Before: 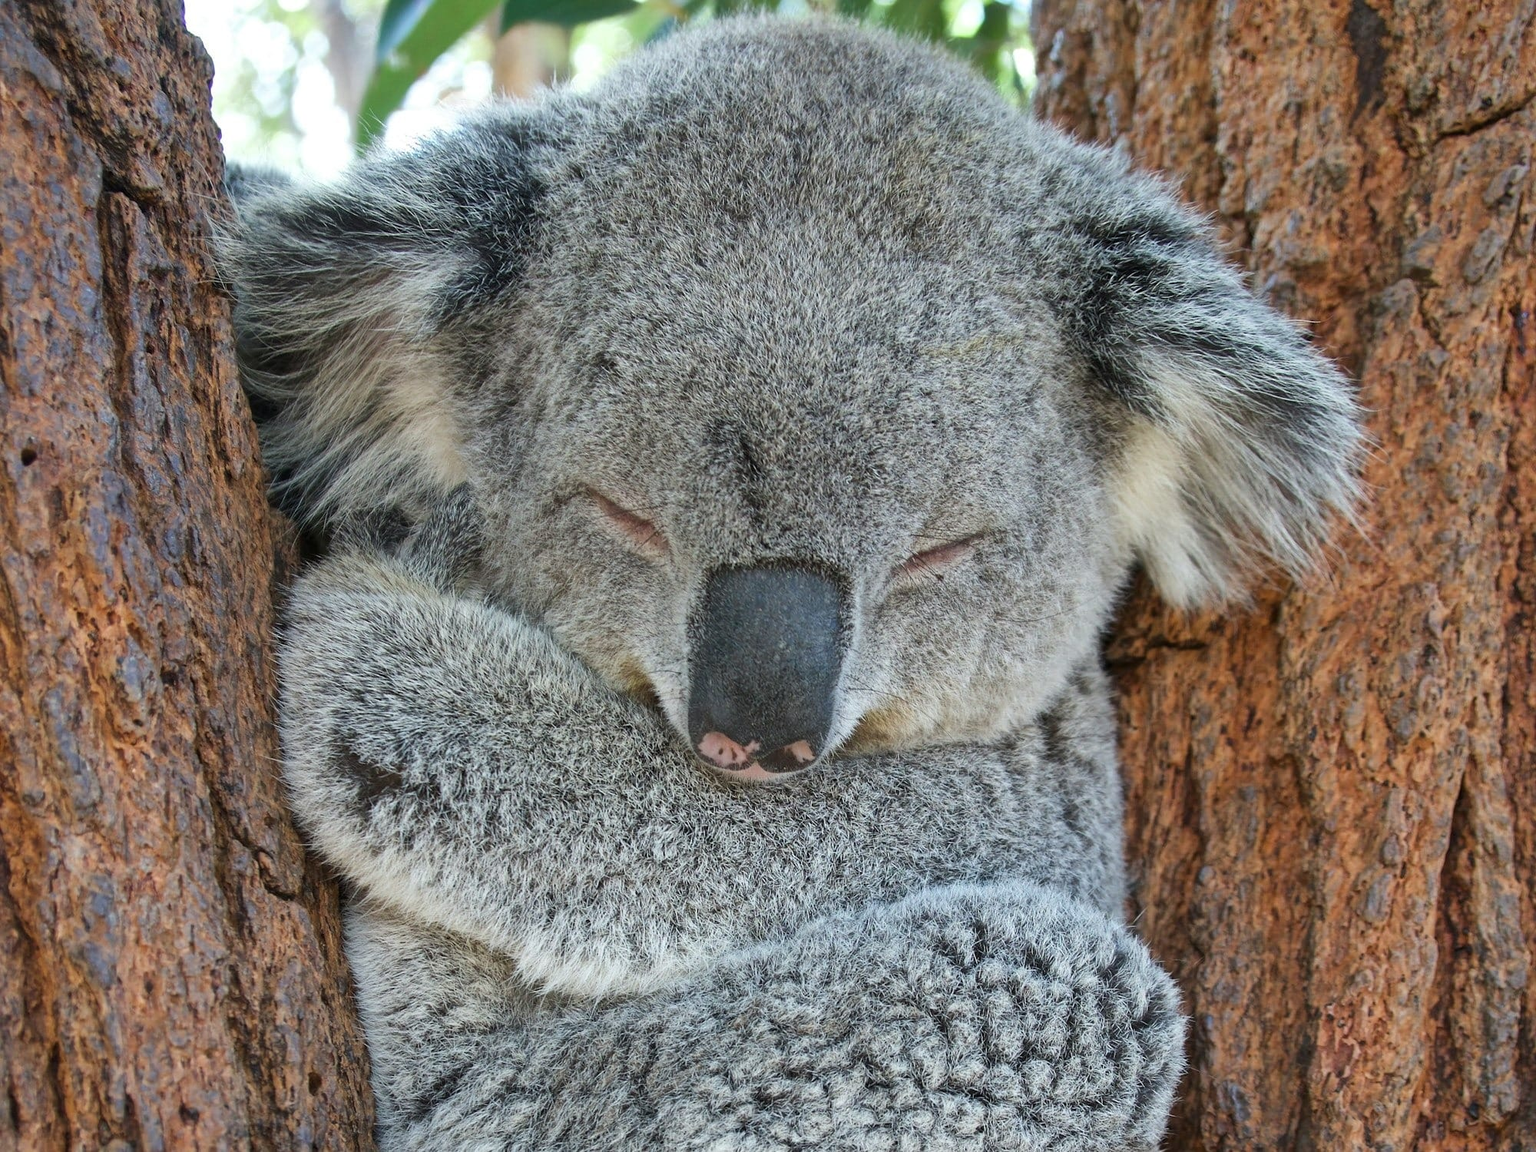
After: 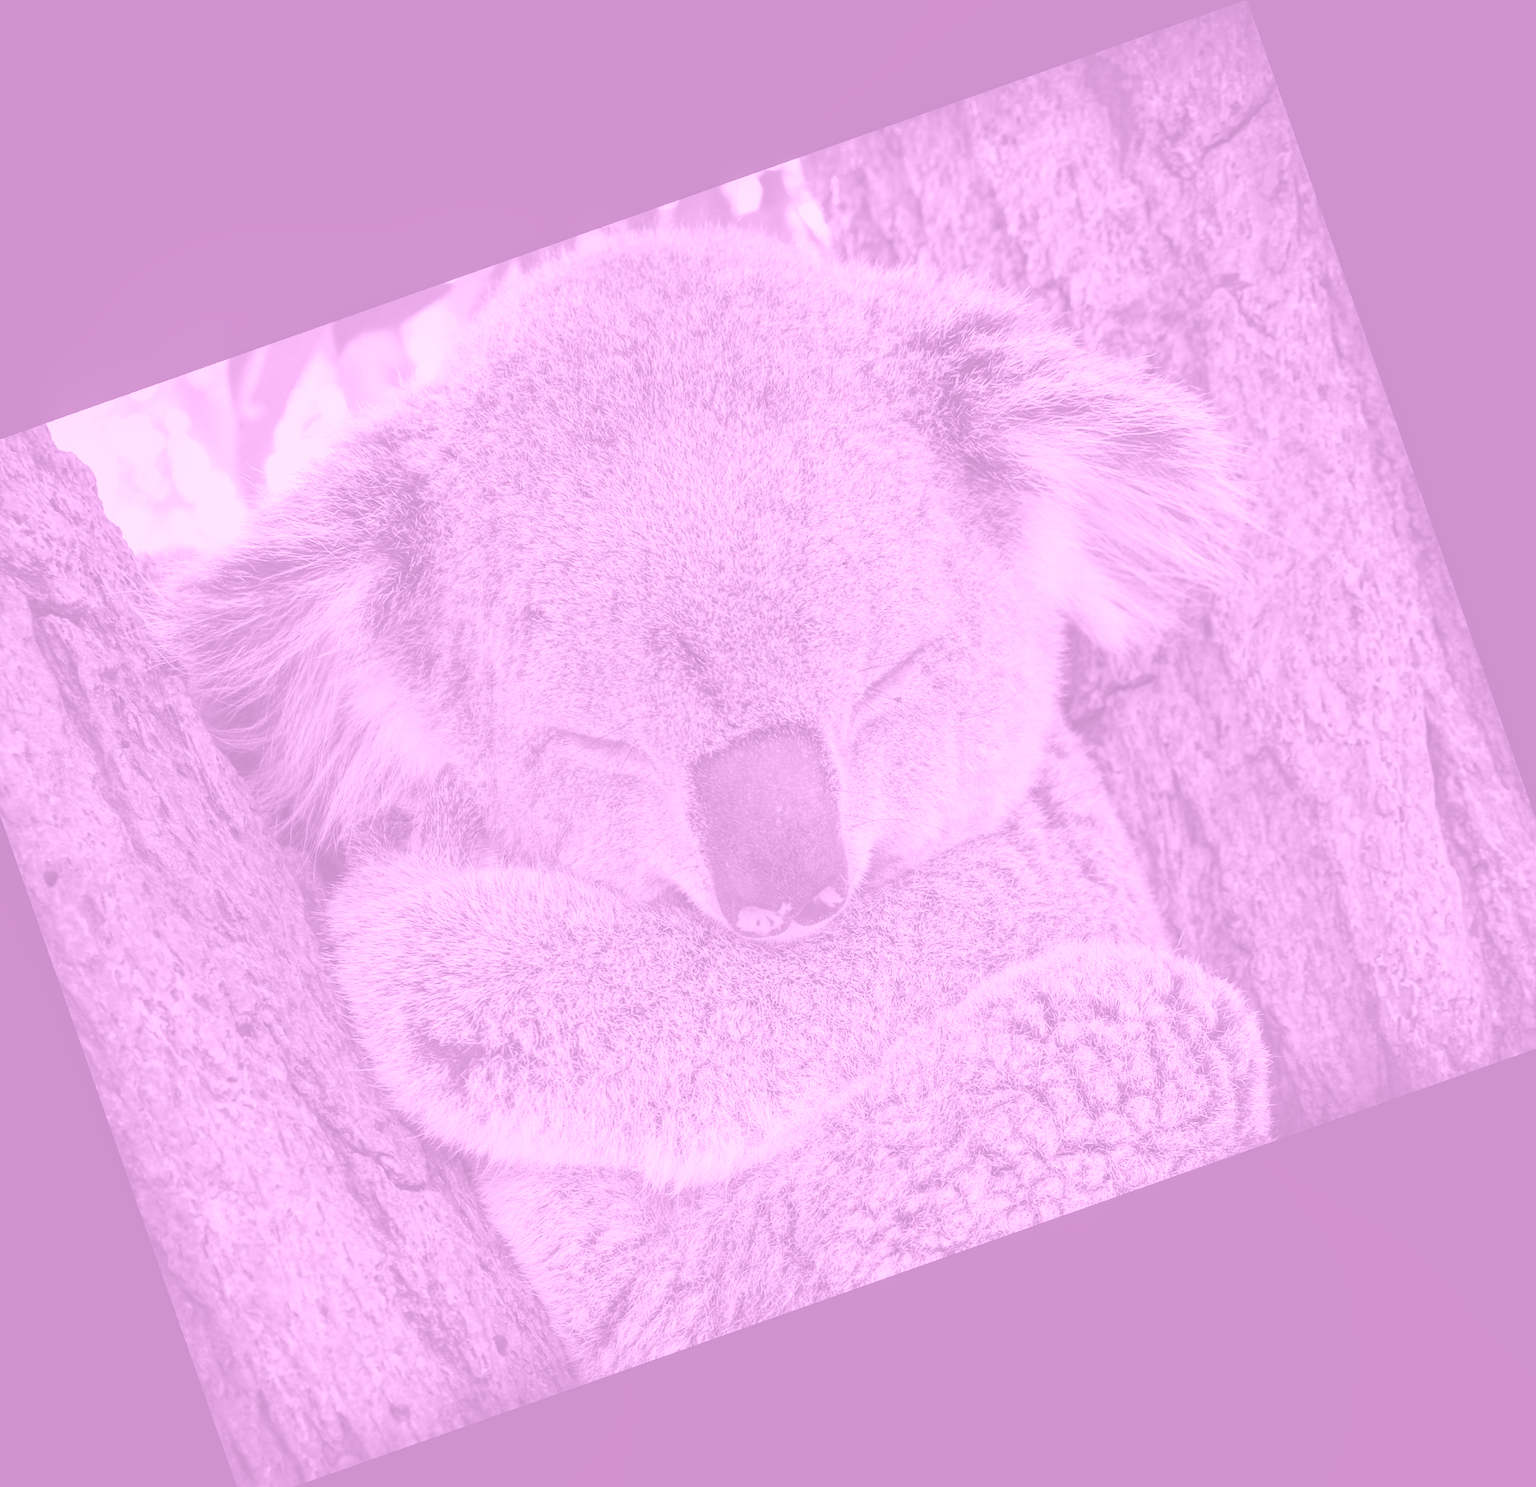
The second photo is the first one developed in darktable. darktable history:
shadows and highlights: shadows -70, highlights 35, soften with gaussian
local contrast: on, module defaults
crop and rotate: angle 19.43°, left 6.812%, right 4.125%, bottom 1.087%
colorize: hue 331.2°, saturation 75%, source mix 30.28%, lightness 70.52%, version 1
